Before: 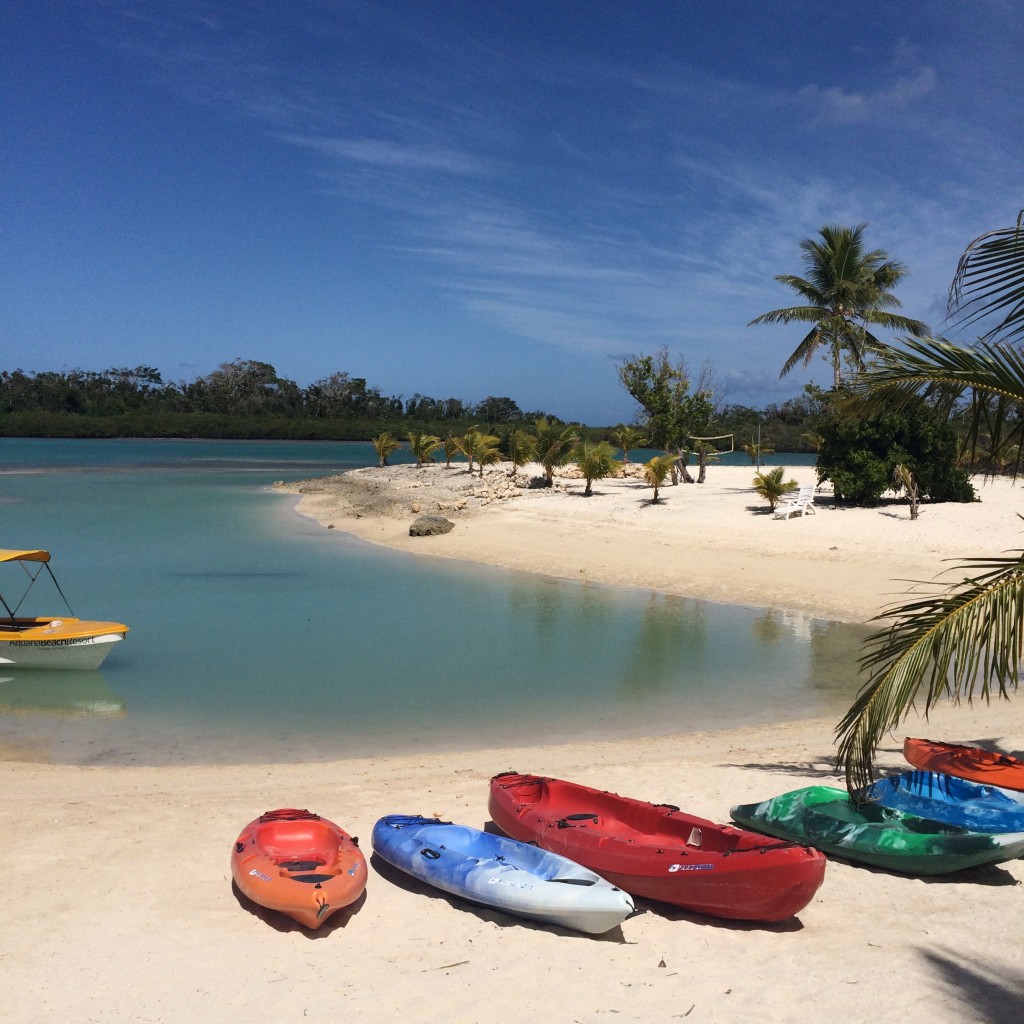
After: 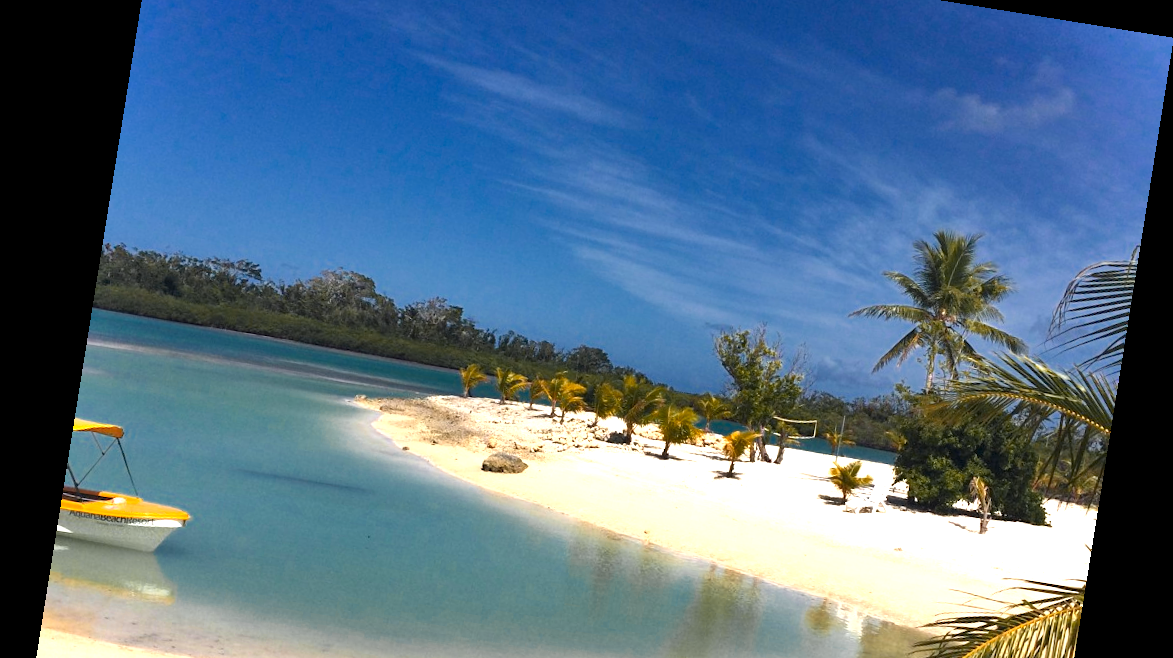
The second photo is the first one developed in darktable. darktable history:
rotate and perspective: rotation 9.12°, automatic cropping off
shadows and highlights: radius 133.83, soften with gaussian
exposure: exposure 1.137 EV, compensate highlight preservation false
crop and rotate: top 10.605%, bottom 33.274%
color zones: curves: ch0 [(0, 0.499) (0.143, 0.5) (0.286, 0.5) (0.429, 0.476) (0.571, 0.284) (0.714, 0.243) (0.857, 0.449) (1, 0.499)]; ch1 [(0, 0.532) (0.143, 0.645) (0.286, 0.696) (0.429, 0.211) (0.571, 0.504) (0.714, 0.493) (0.857, 0.495) (1, 0.532)]; ch2 [(0, 0.5) (0.143, 0.5) (0.286, 0.427) (0.429, 0.324) (0.571, 0.5) (0.714, 0.5) (0.857, 0.5) (1, 0.5)]
